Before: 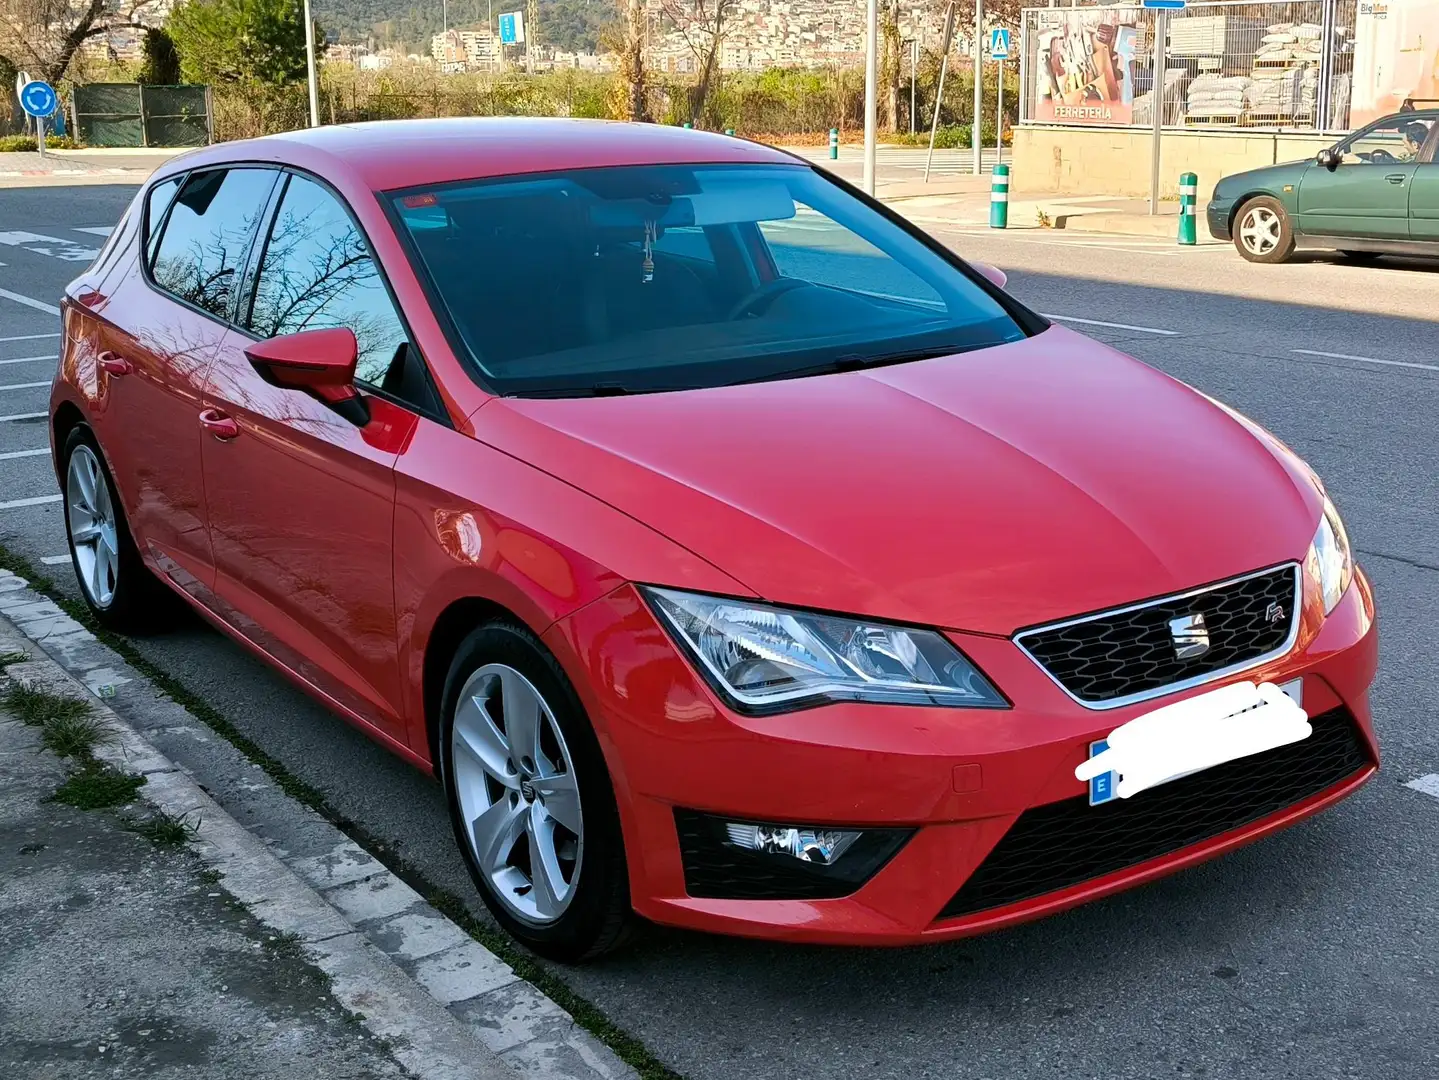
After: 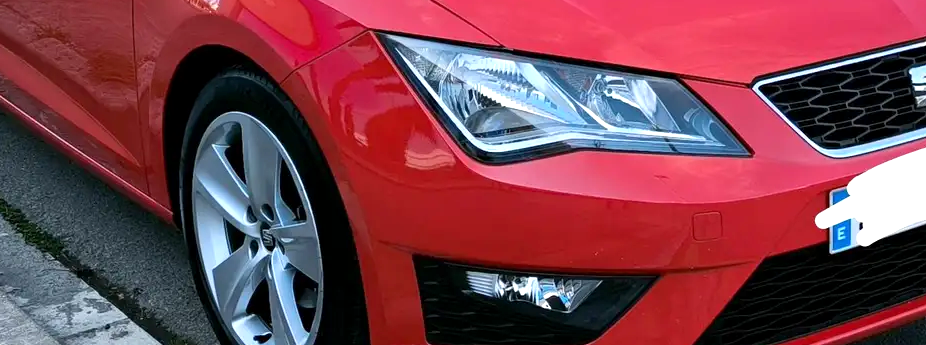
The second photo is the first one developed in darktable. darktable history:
crop: left 18.091%, top 51.13%, right 17.525%, bottom 16.85%
exposure: black level correction 0.001, exposure 0.5 EV, compensate exposure bias true, compensate highlight preservation false
